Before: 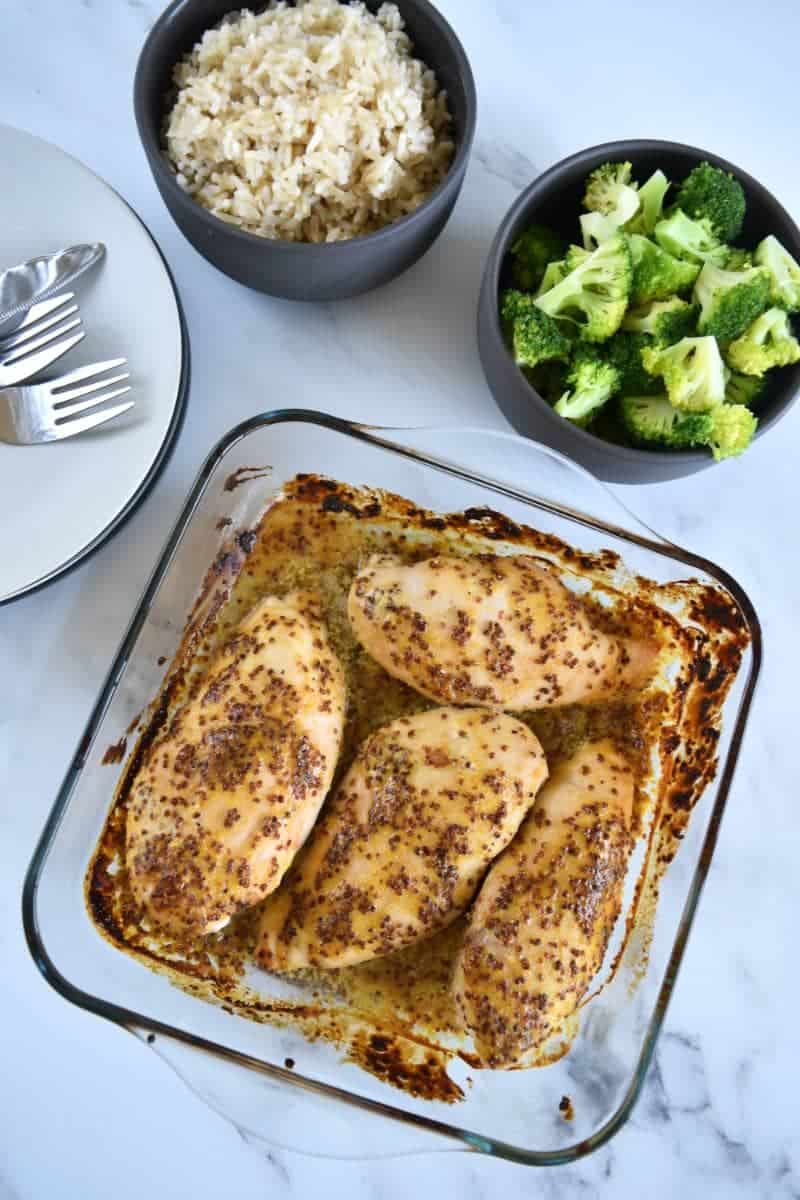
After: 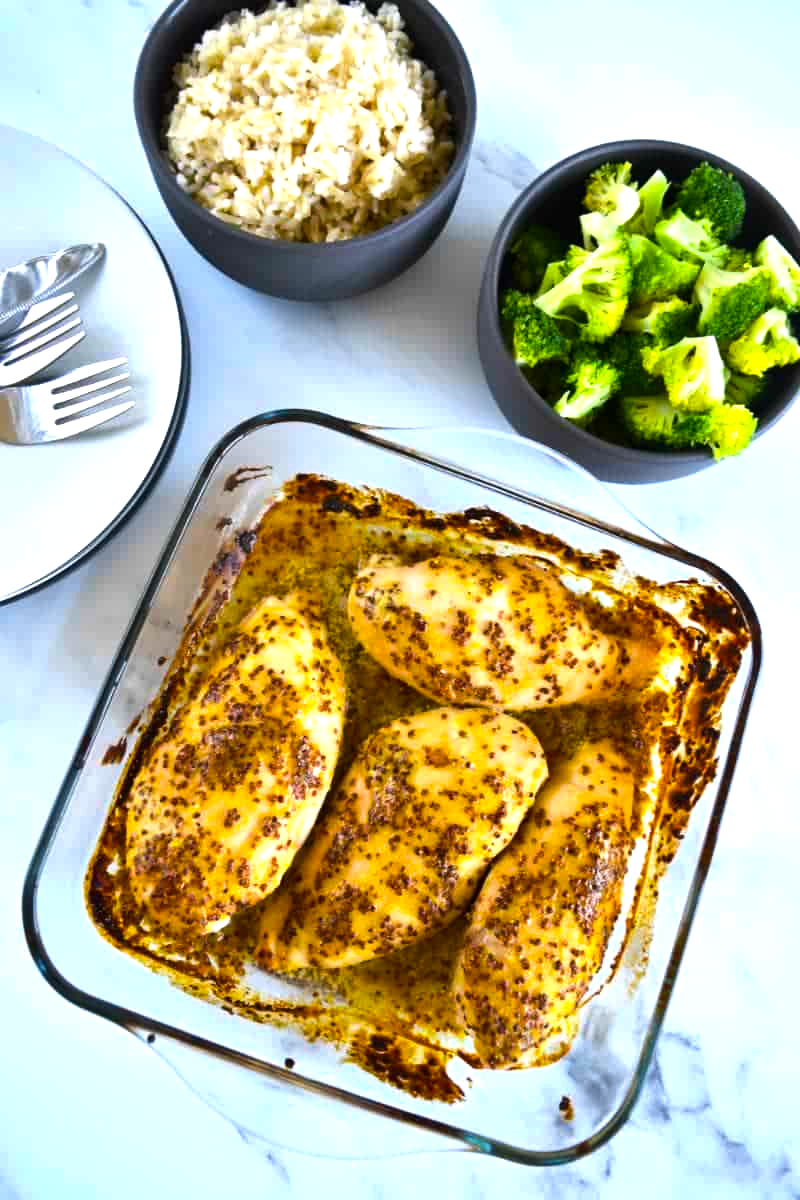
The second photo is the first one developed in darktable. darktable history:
color balance rgb: linear chroma grading › shadows -10.096%, linear chroma grading › global chroma 19.899%, perceptual saturation grading › global saturation 25.235%, perceptual brilliance grading › global brilliance -5.215%, perceptual brilliance grading › highlights 24.163%, perceptual brilliance grading › mid-tones 7.311%, perceptual brilliance grading › shadows -4.698%, global vibrance 5.712%
